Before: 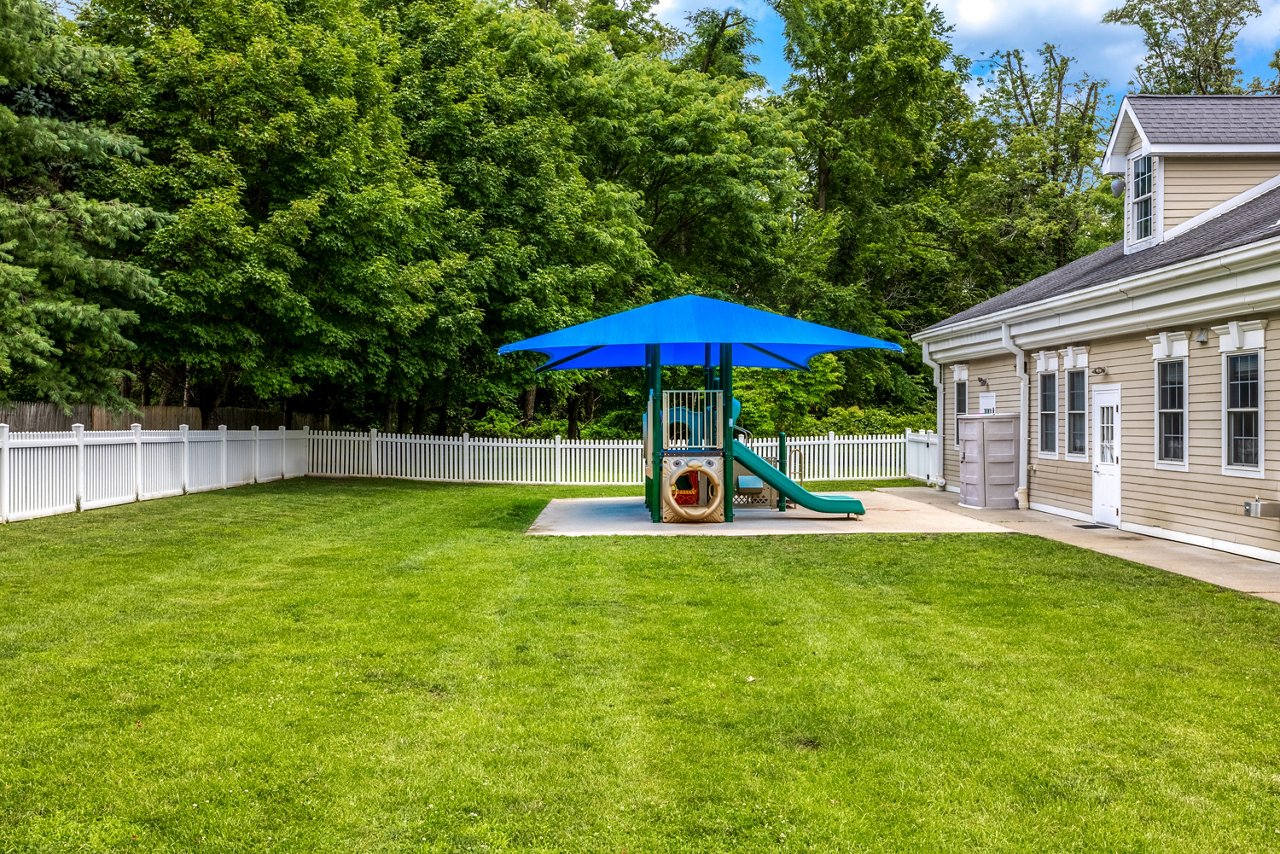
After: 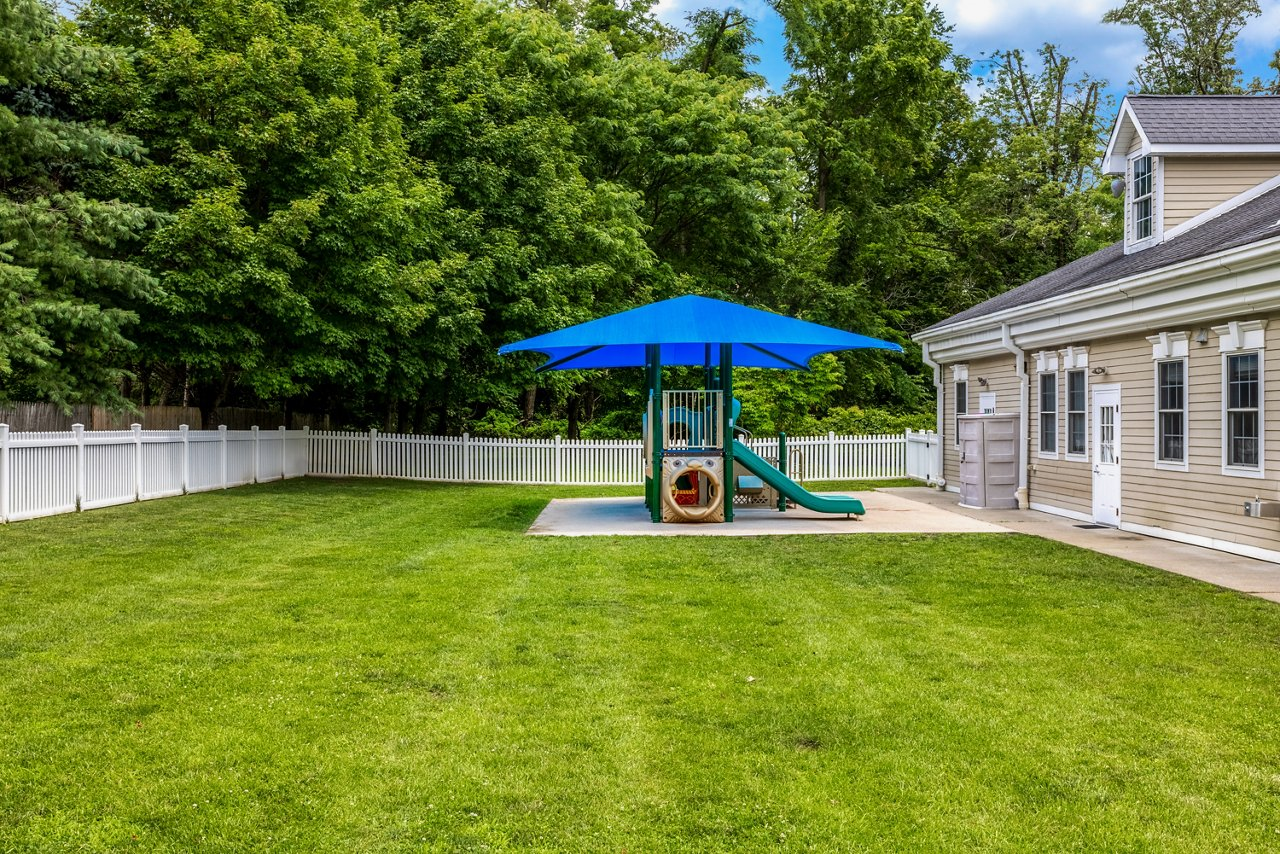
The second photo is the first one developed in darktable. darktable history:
exposure: exposure -0.114 EV, compensate highlight preservation false
